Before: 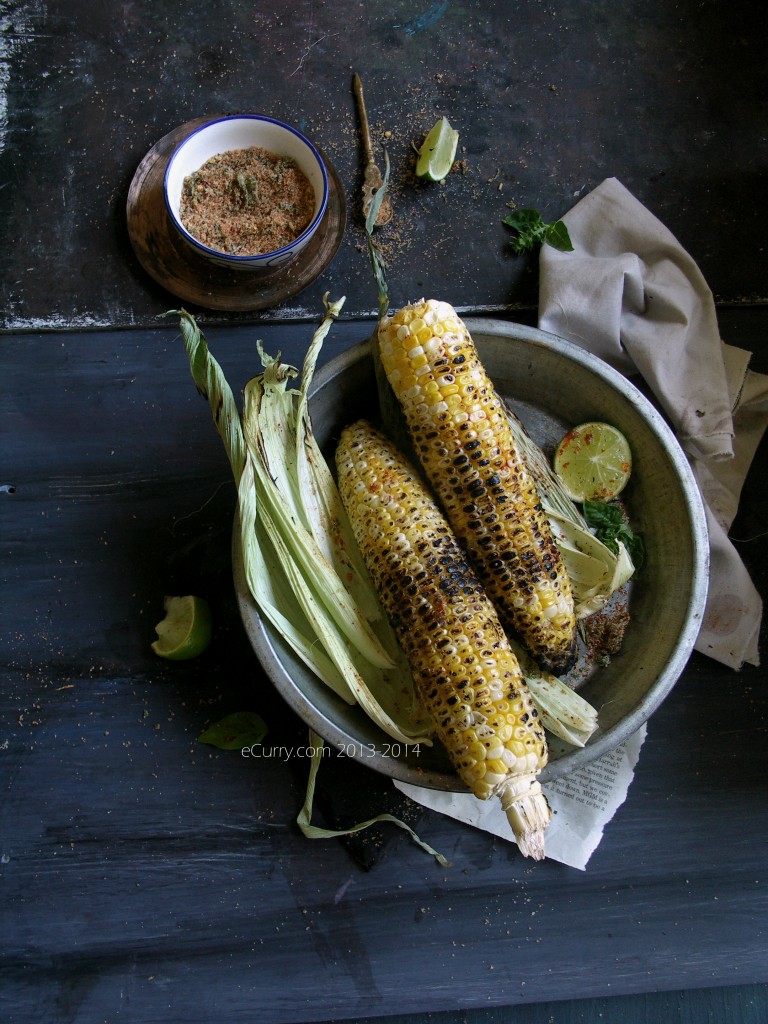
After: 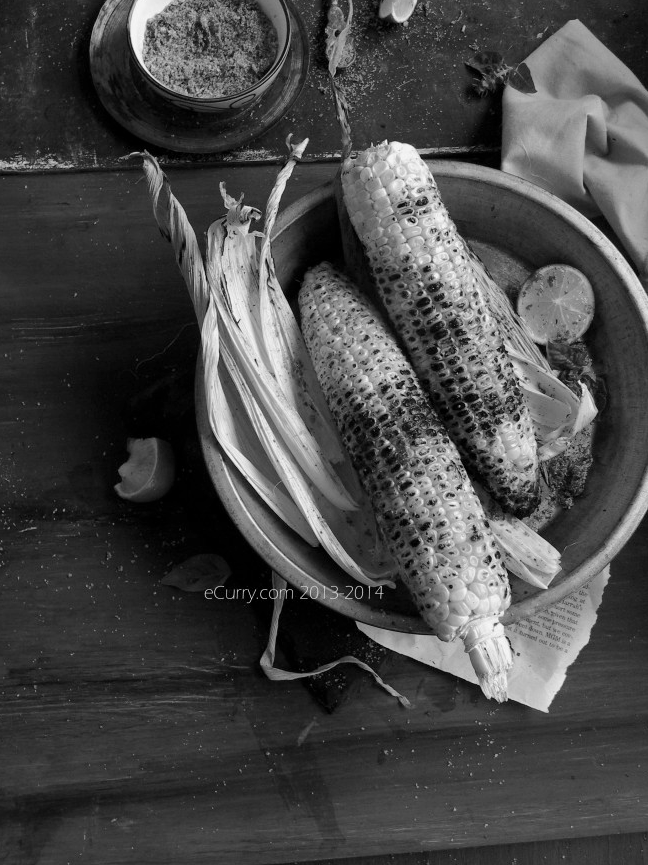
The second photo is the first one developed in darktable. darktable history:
crop and rotate: left 4.842%, top 15.51%, right 10.668%
color balance rgb: perceptual saturation grading › global saturation 25%, perceptual brilliance grading › mid-tones 10%, perceptual brilliance grading › shadows 15%, global vibrance 20%
monochrome: a -6.99, b 35.61, size 1.4
